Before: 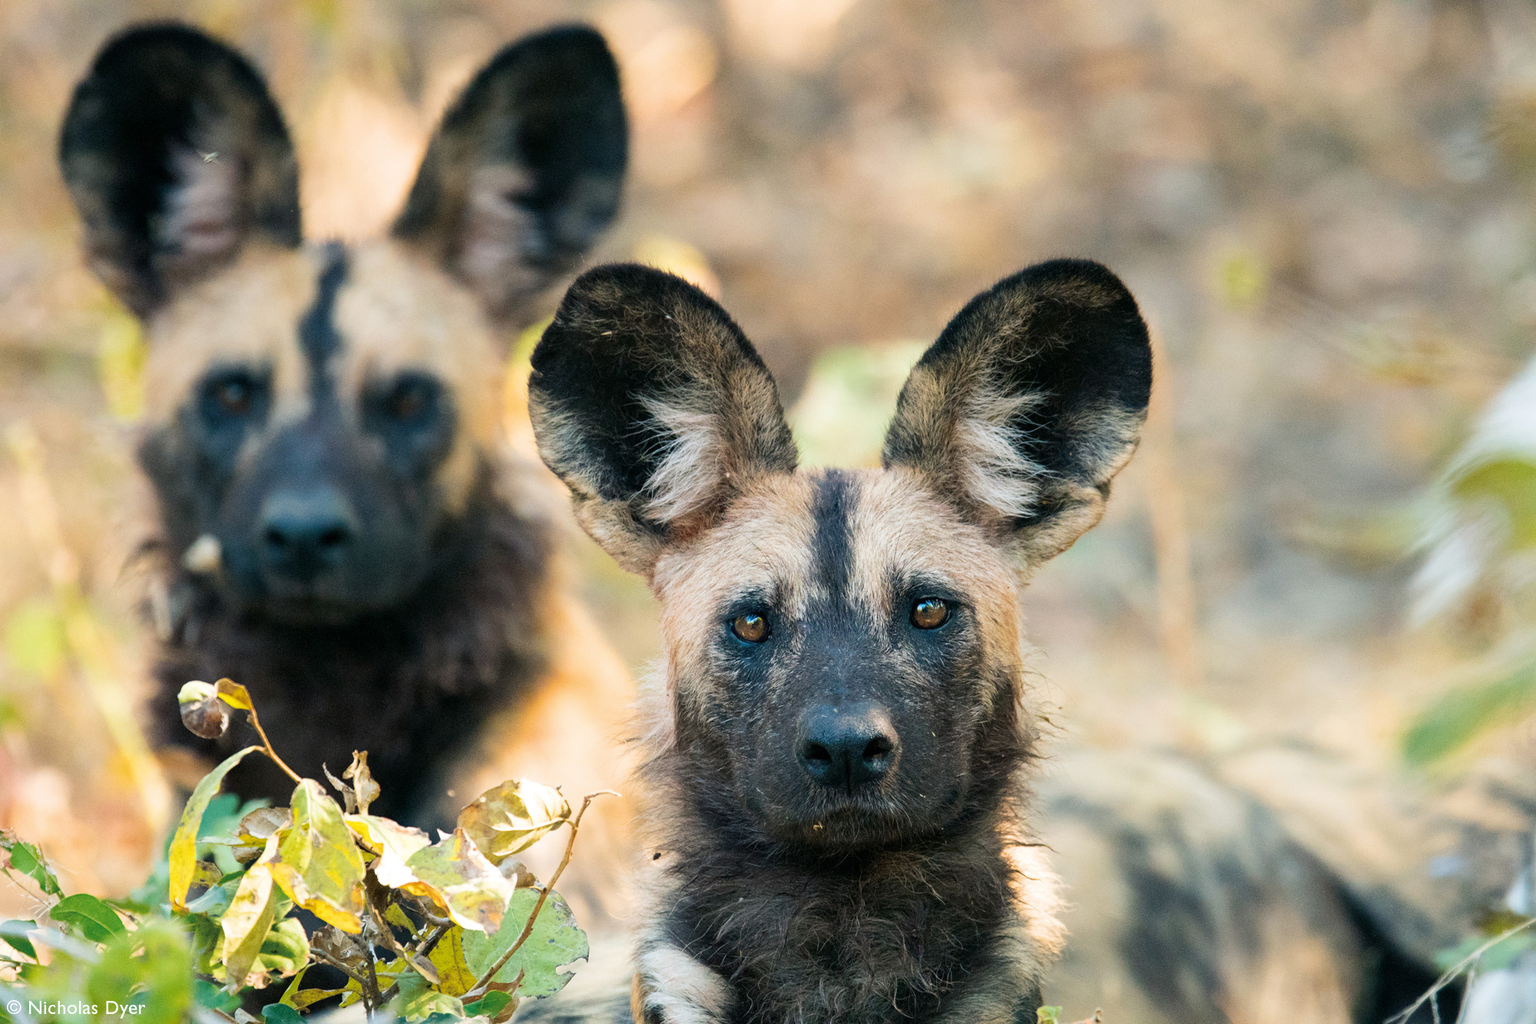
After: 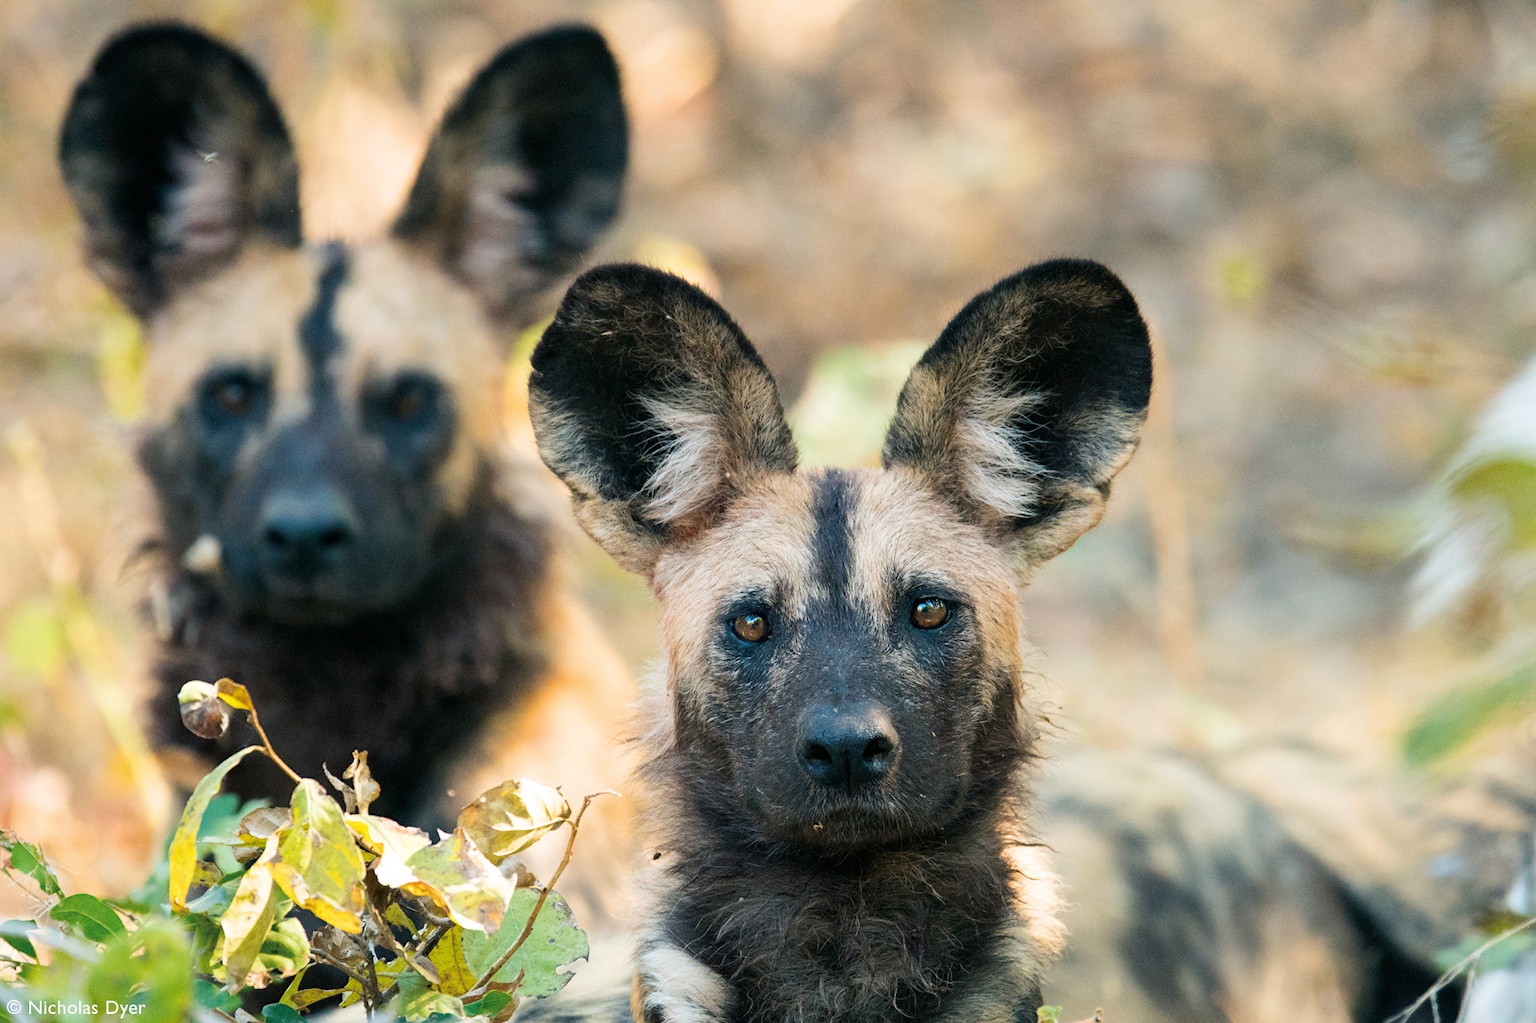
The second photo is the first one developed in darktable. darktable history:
exposure: compensate exposure bias true, compensate highlight preservation false
contrast brightness saturation: contrast 0.048
